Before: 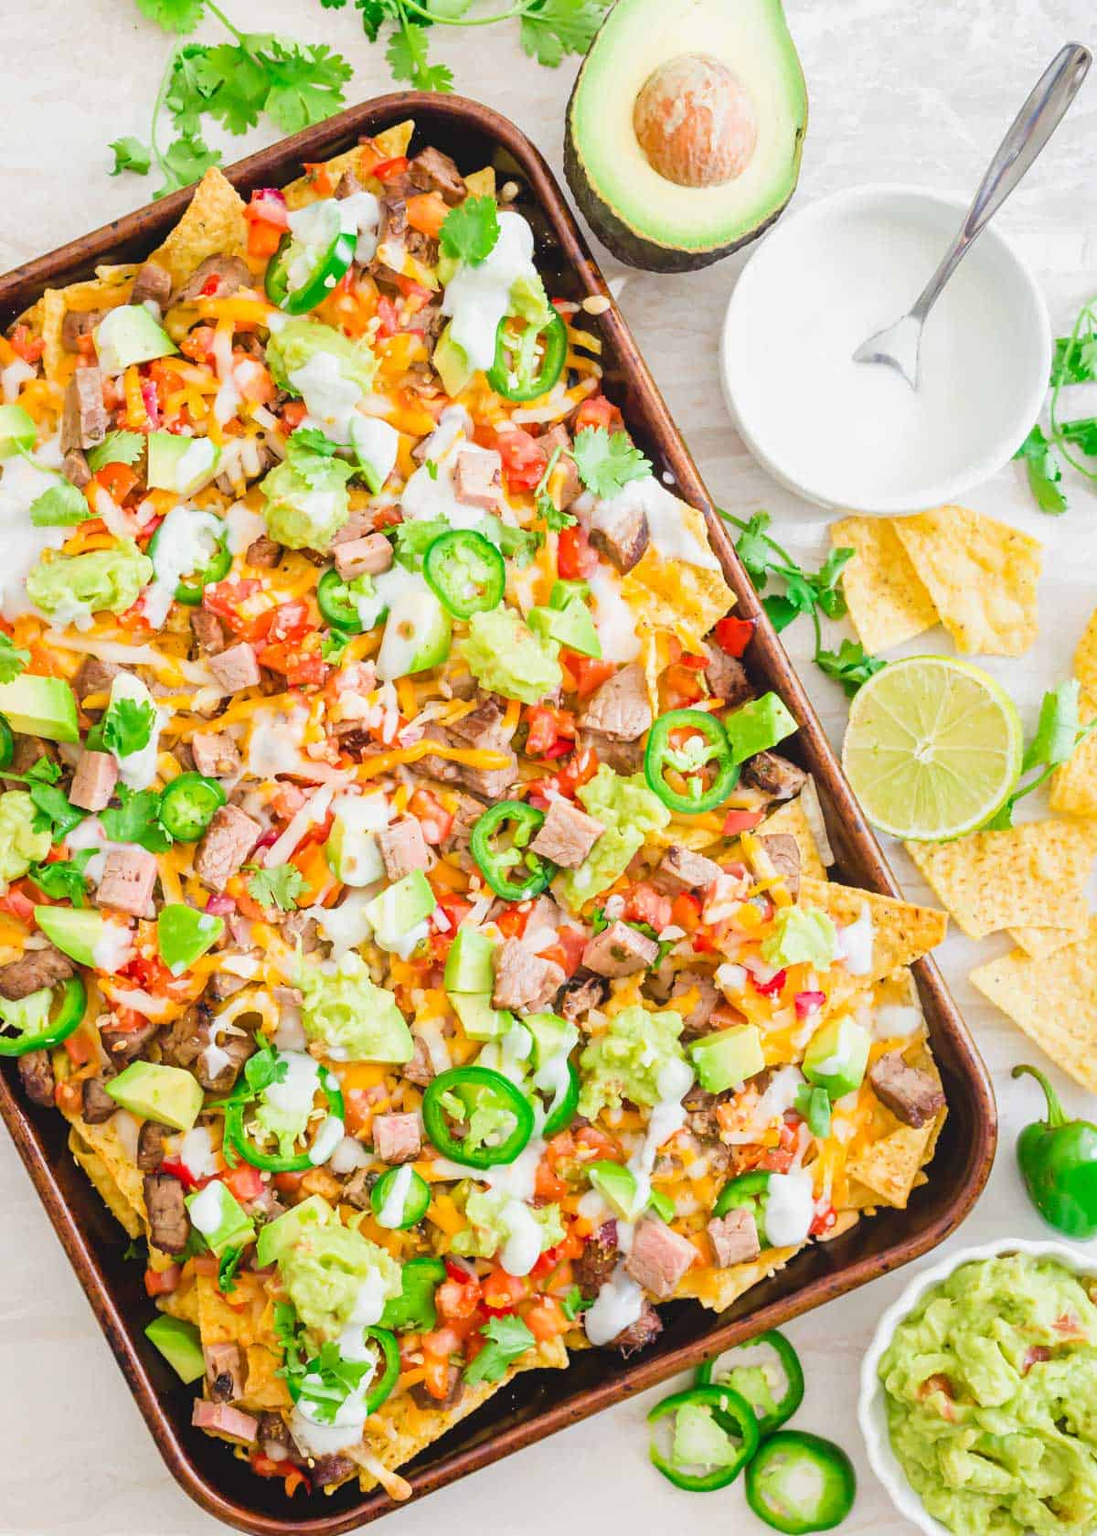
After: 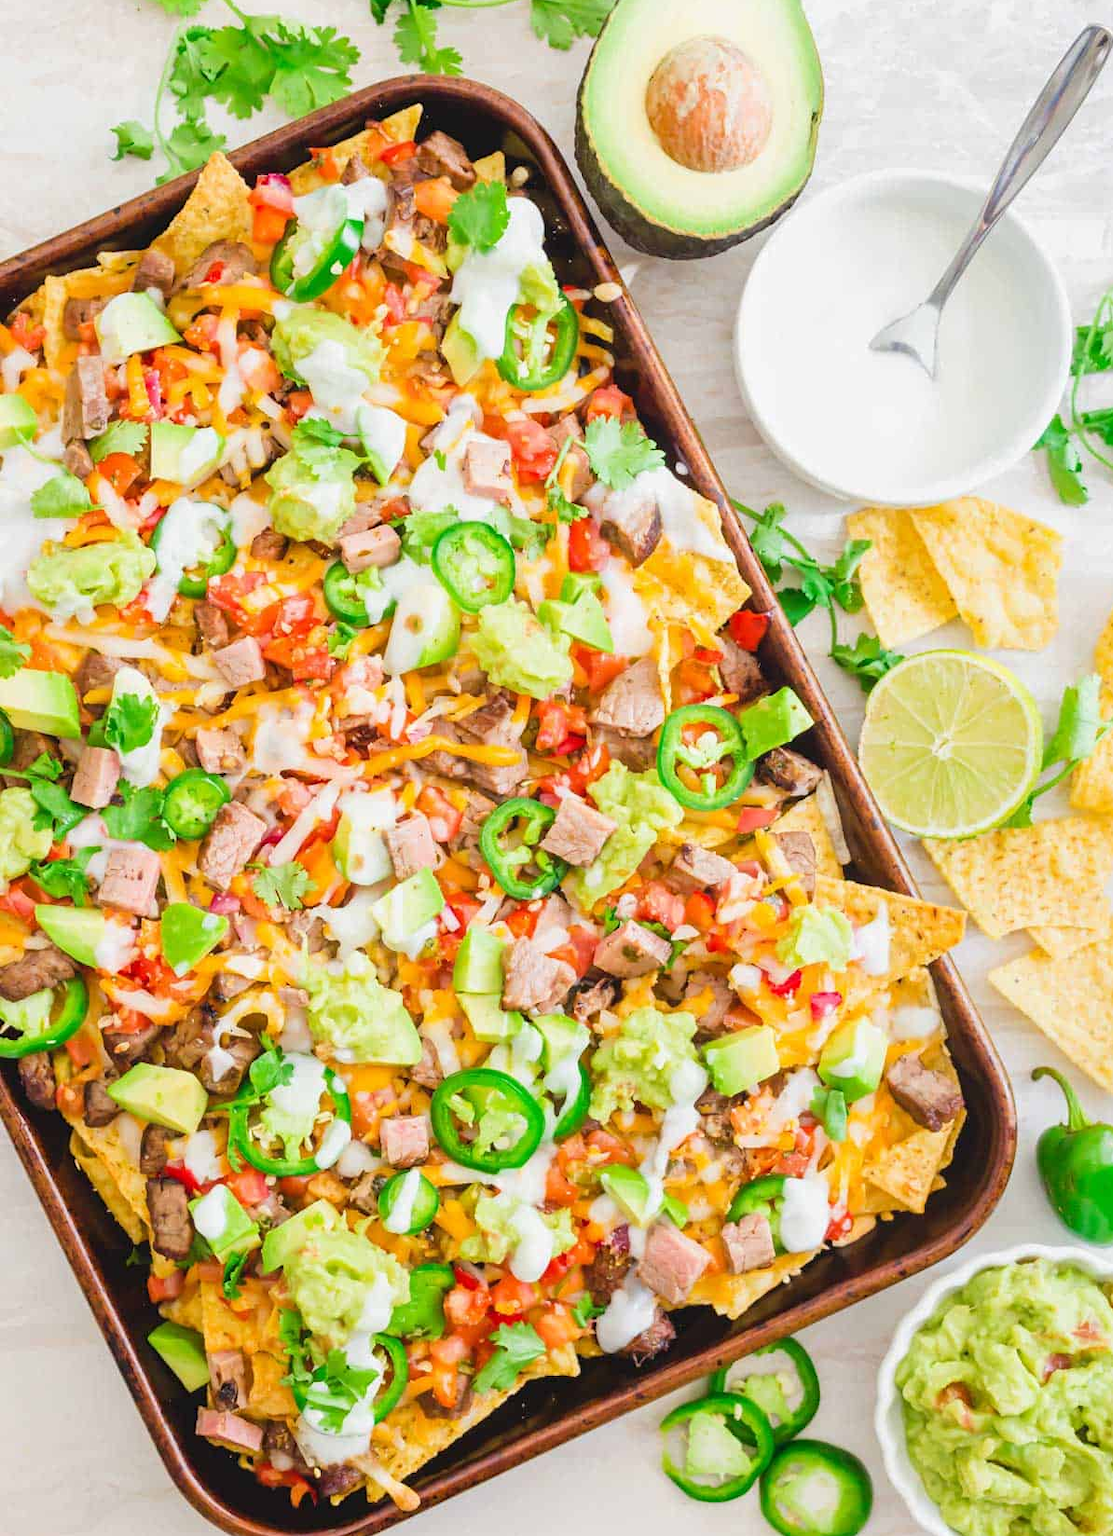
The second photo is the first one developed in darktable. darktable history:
crop: top 1.228%, right 0.013%
